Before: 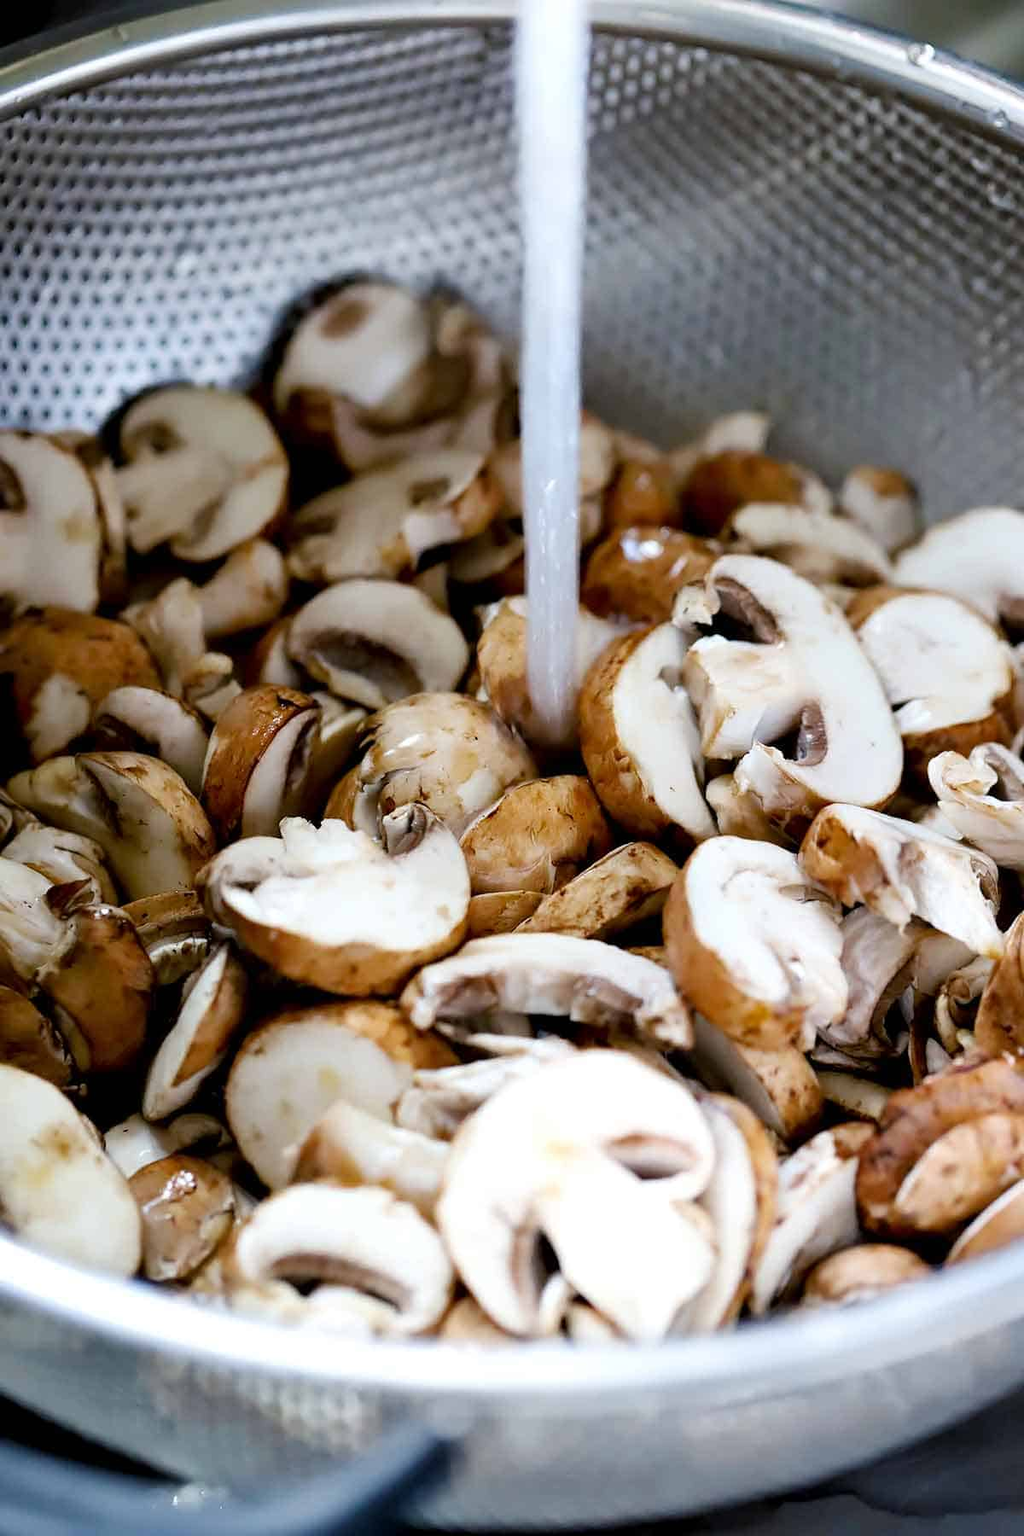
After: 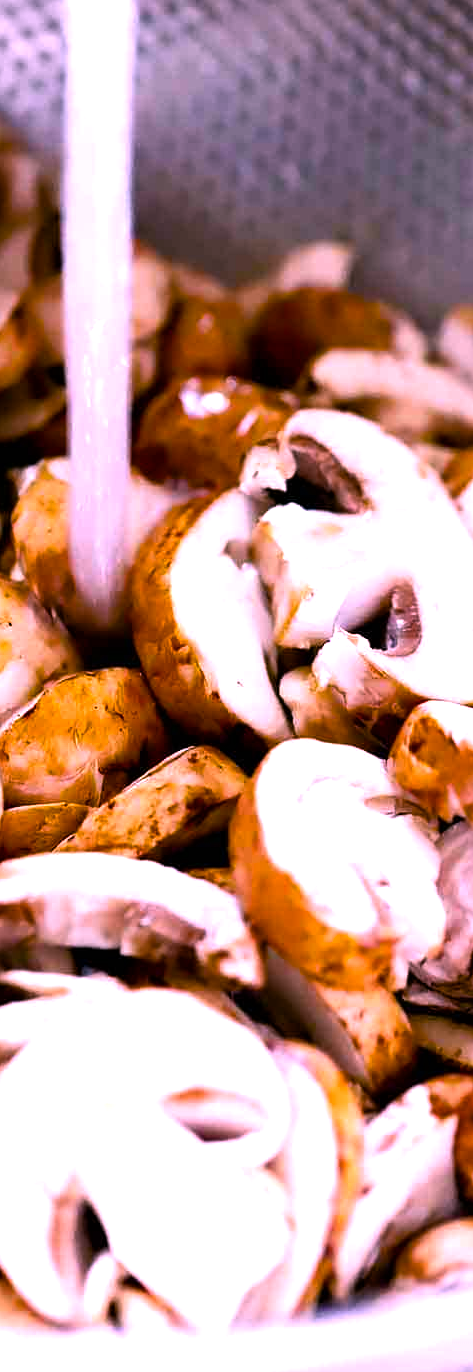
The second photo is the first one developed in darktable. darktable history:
white balance: red 1.188, blue 1.11
color balance rgb: linear chroma grading › global chroma 9%, perceptual saturation grading › global saturation 36%, perceptual brilliance grading › global brilliance 15%, perceptual brilliance grading › shadows -35%, global vibrance 15%
crop: left 45.721%, top 13.393%, right 14.118%, bottom 10.01%
